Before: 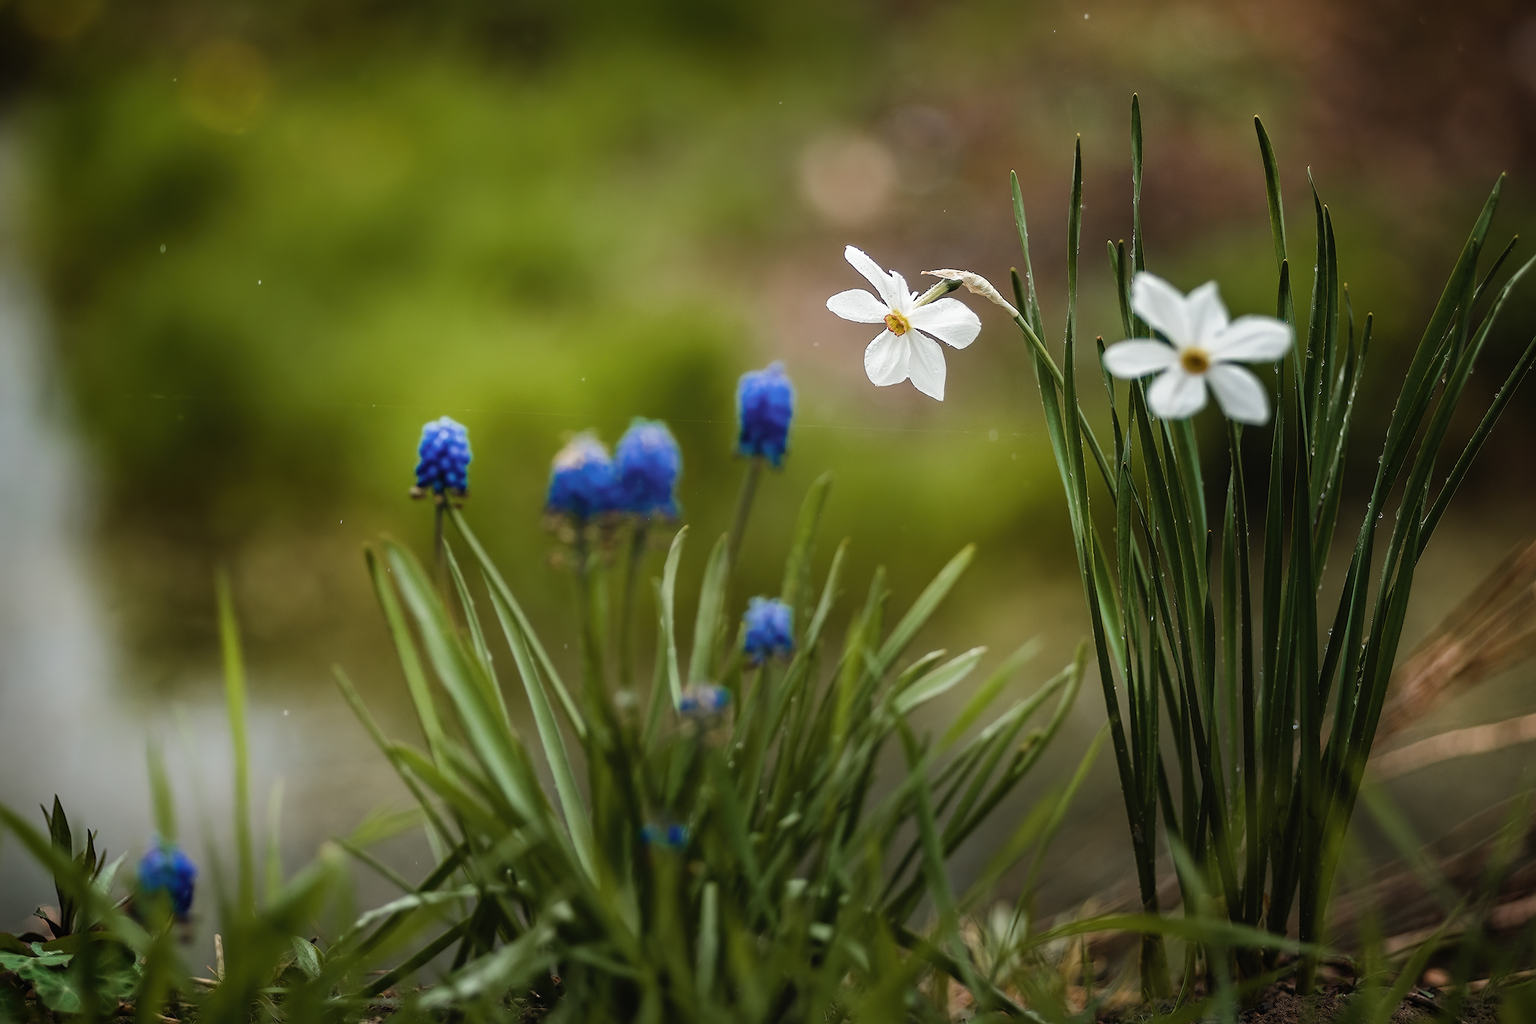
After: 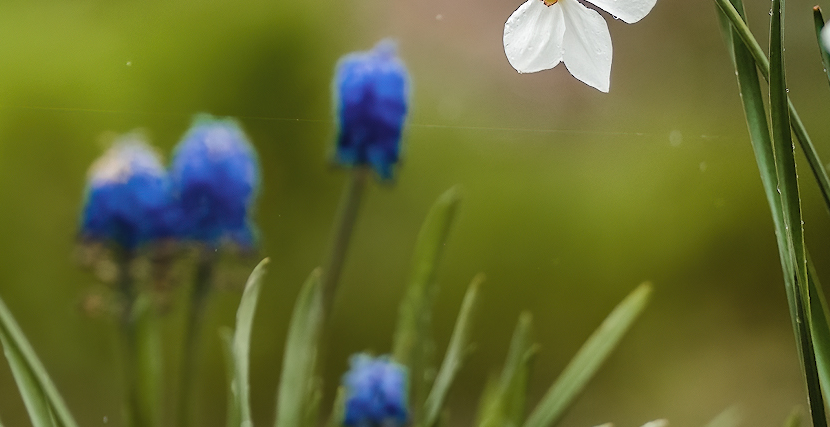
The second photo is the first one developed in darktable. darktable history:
crop: left 31.734%, top 32.453%, right 27.737%, bottom 36.211%
